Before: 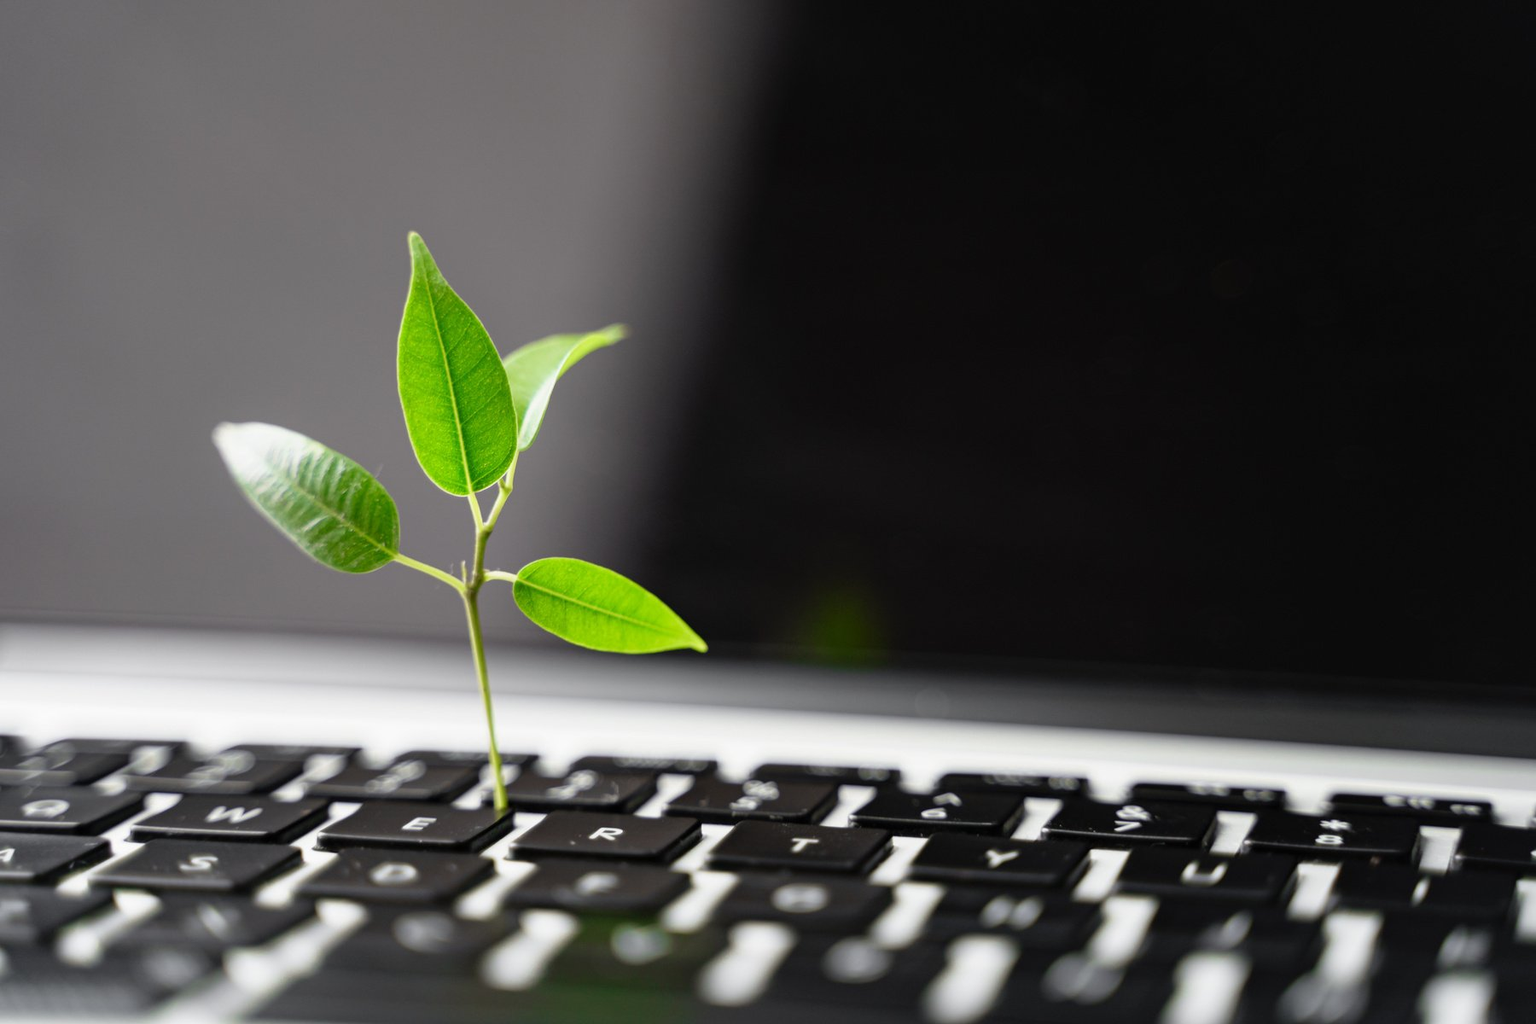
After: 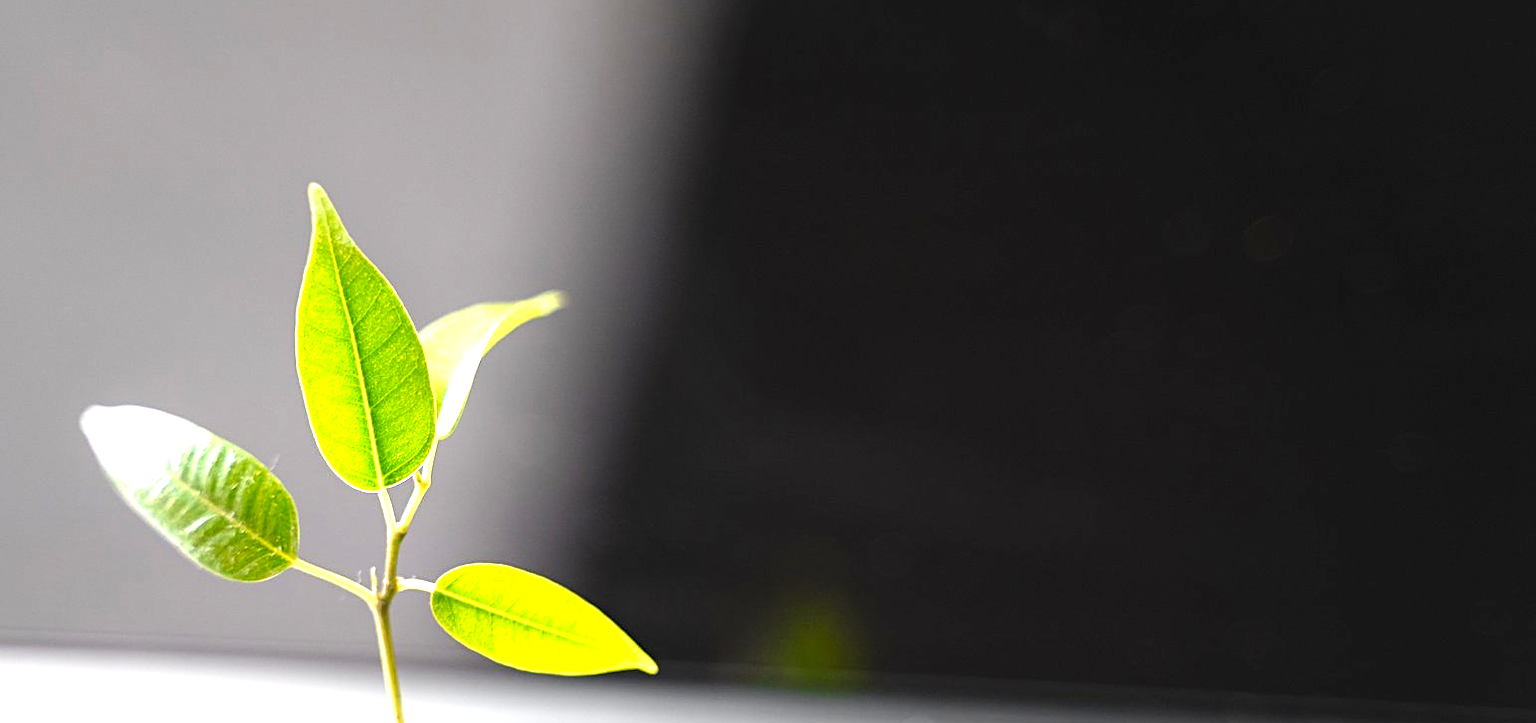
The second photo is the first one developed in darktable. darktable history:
color zones: curves: ch1 [(0, 0.469) (0.072, 0.457) (0.243, 0.494) (0.429, 0.5) (0.571, 0.5) (0.714, 0.5) (0.857, 0.5) (1, 0.469)]; ch2 [(0, 0.499) (0.143, 0.467) (0.242, 0.436) (0.429, 0.493) (0.571, 0.5) (0.714, 0.5) (0.857, 0.5) (1, 0.499)]
crop and rotate: left 9.334%, top 7.294%, right 4.842%, bottom 32.113%
exposure: black level correction 0, exposure 1.281 EV, compensate highlight preservation false
sharpen: on, module defaults
